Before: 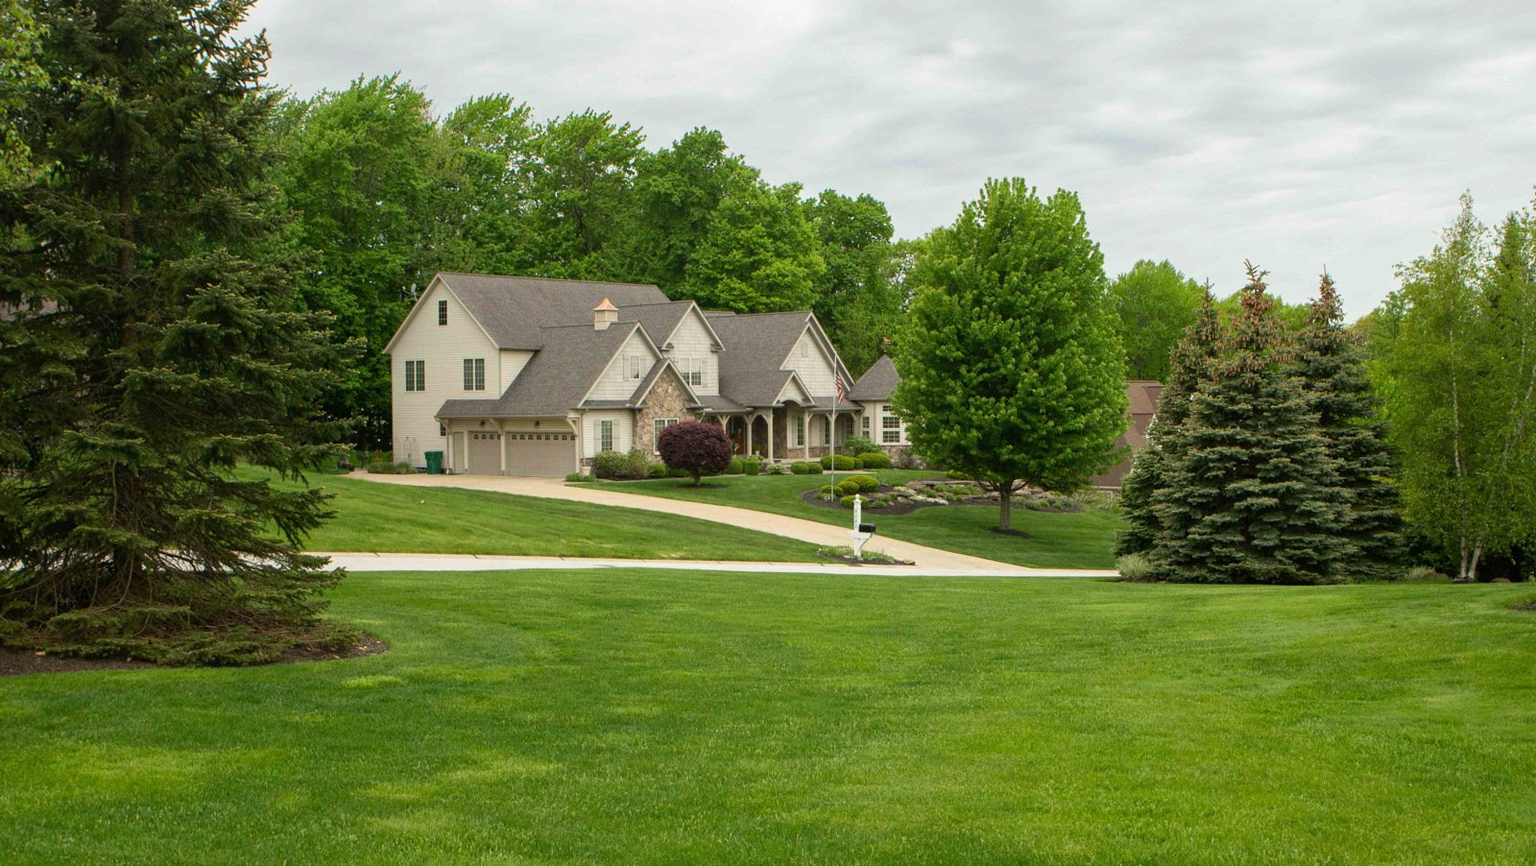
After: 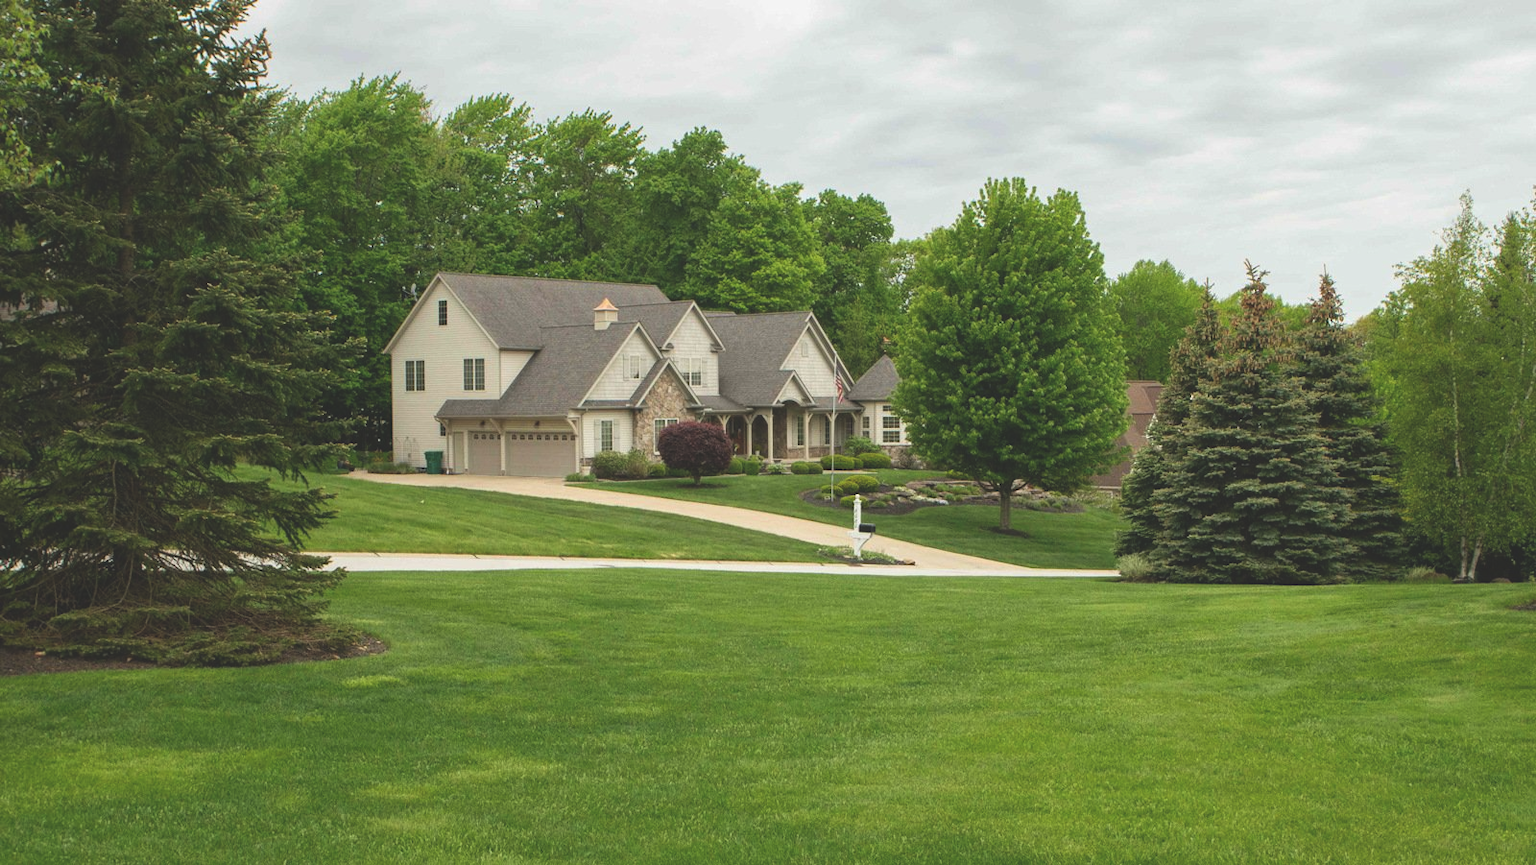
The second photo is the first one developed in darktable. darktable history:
exposure: black level correction -0.023, exposure -0.031 EV, compensate highlight preservation false
